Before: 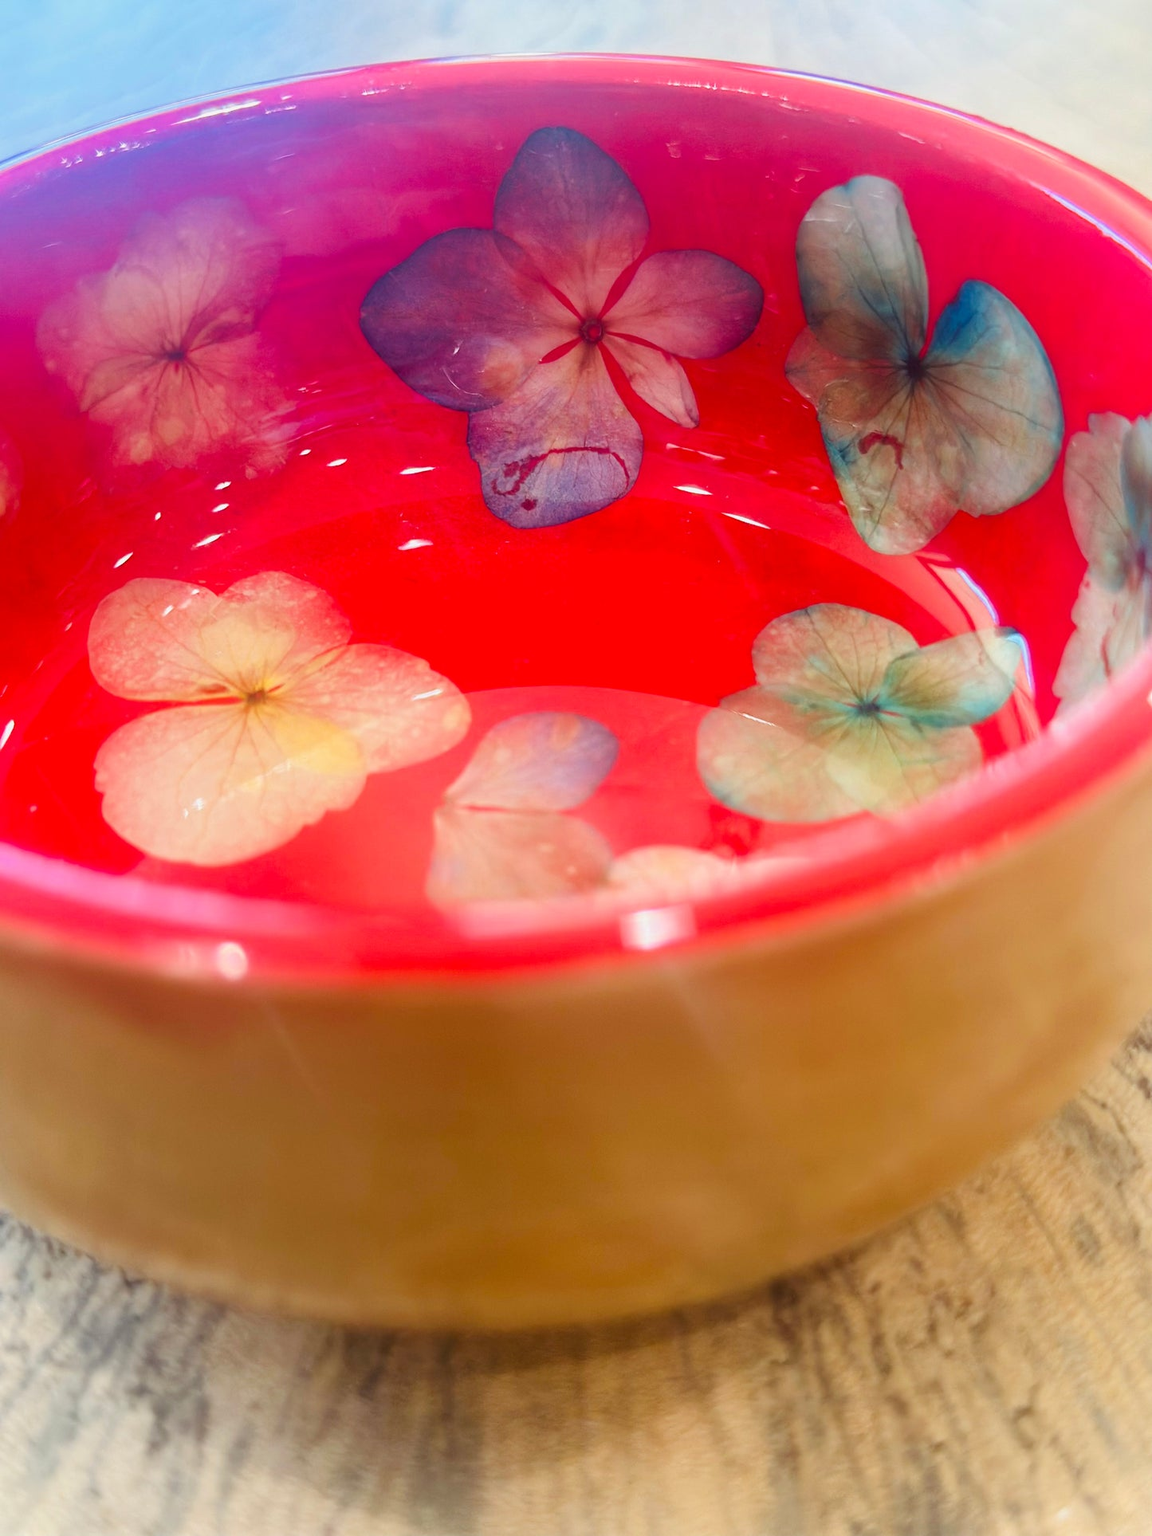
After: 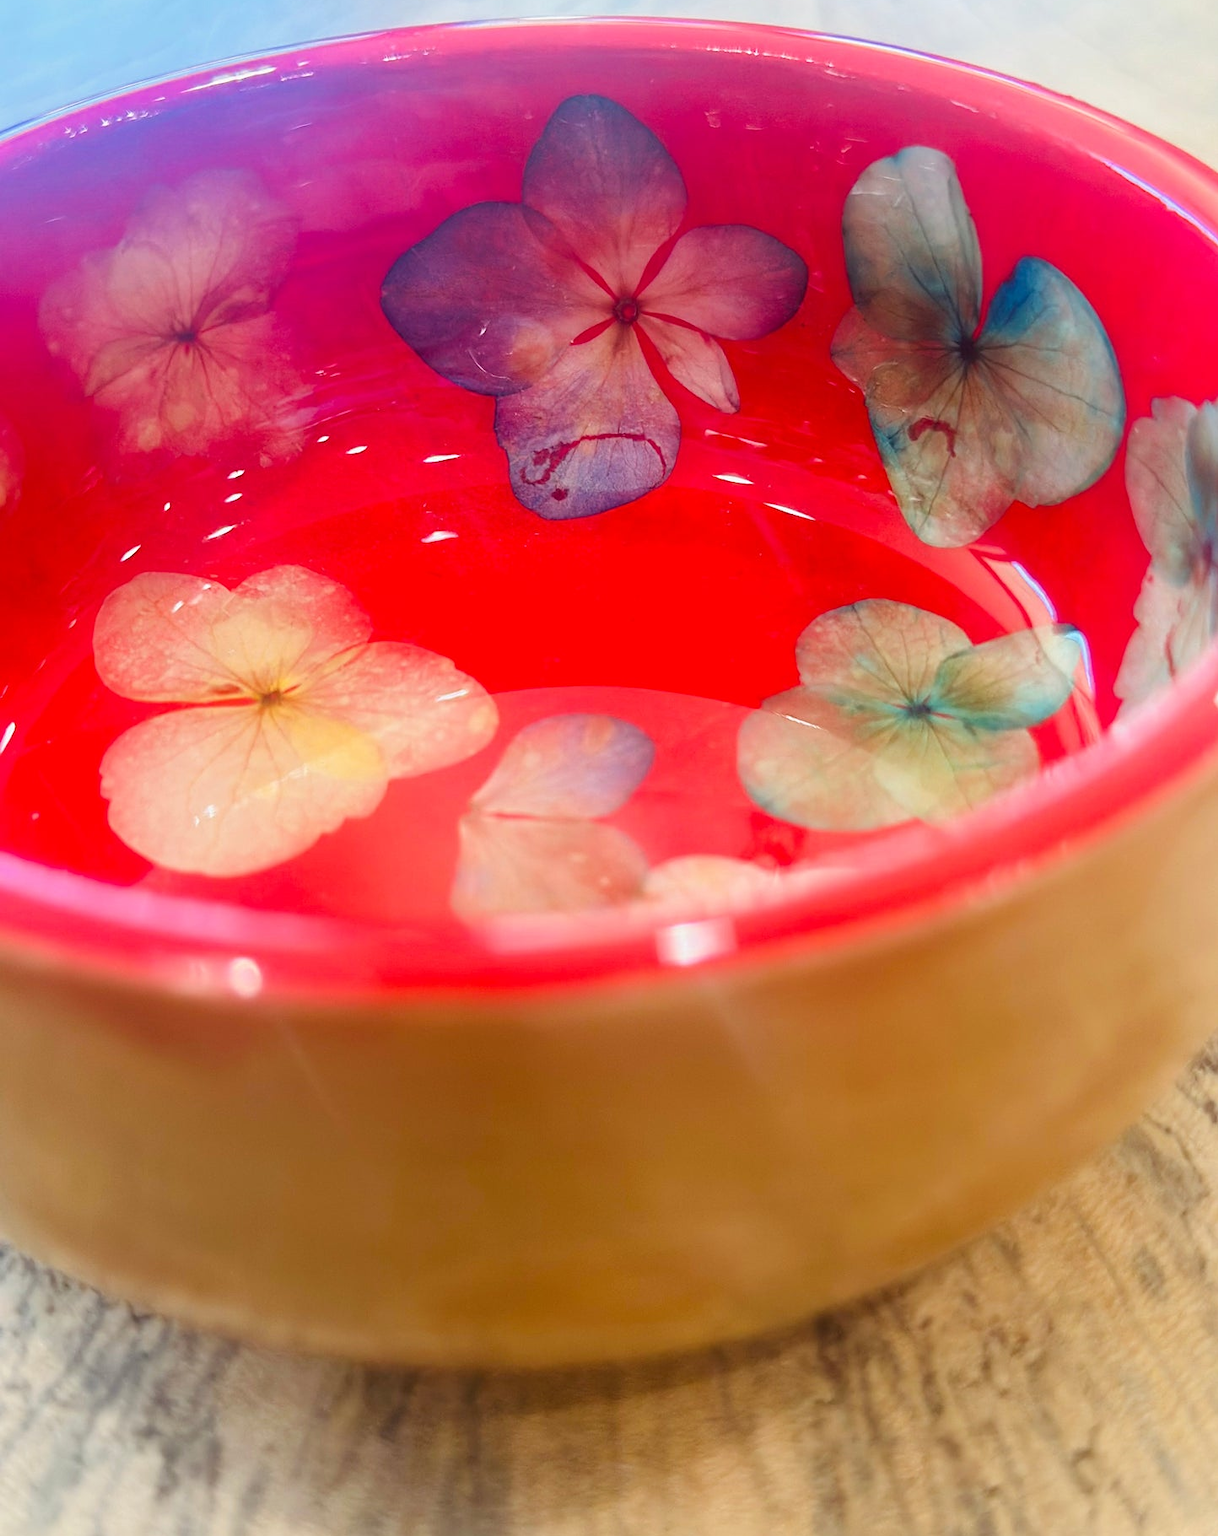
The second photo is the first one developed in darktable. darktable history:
sharpen: amount 0.2
crop and rotate: top 2.479%, bottom 3.018%
